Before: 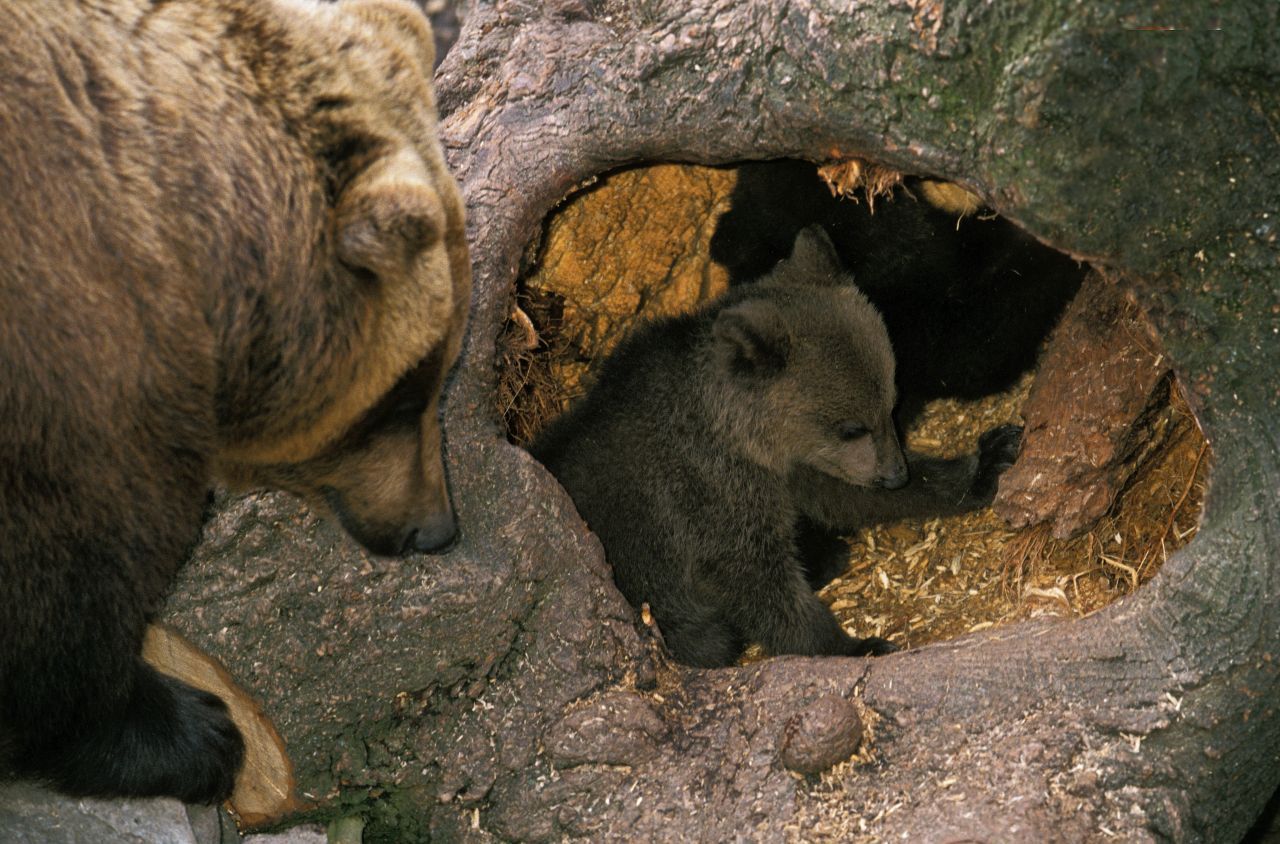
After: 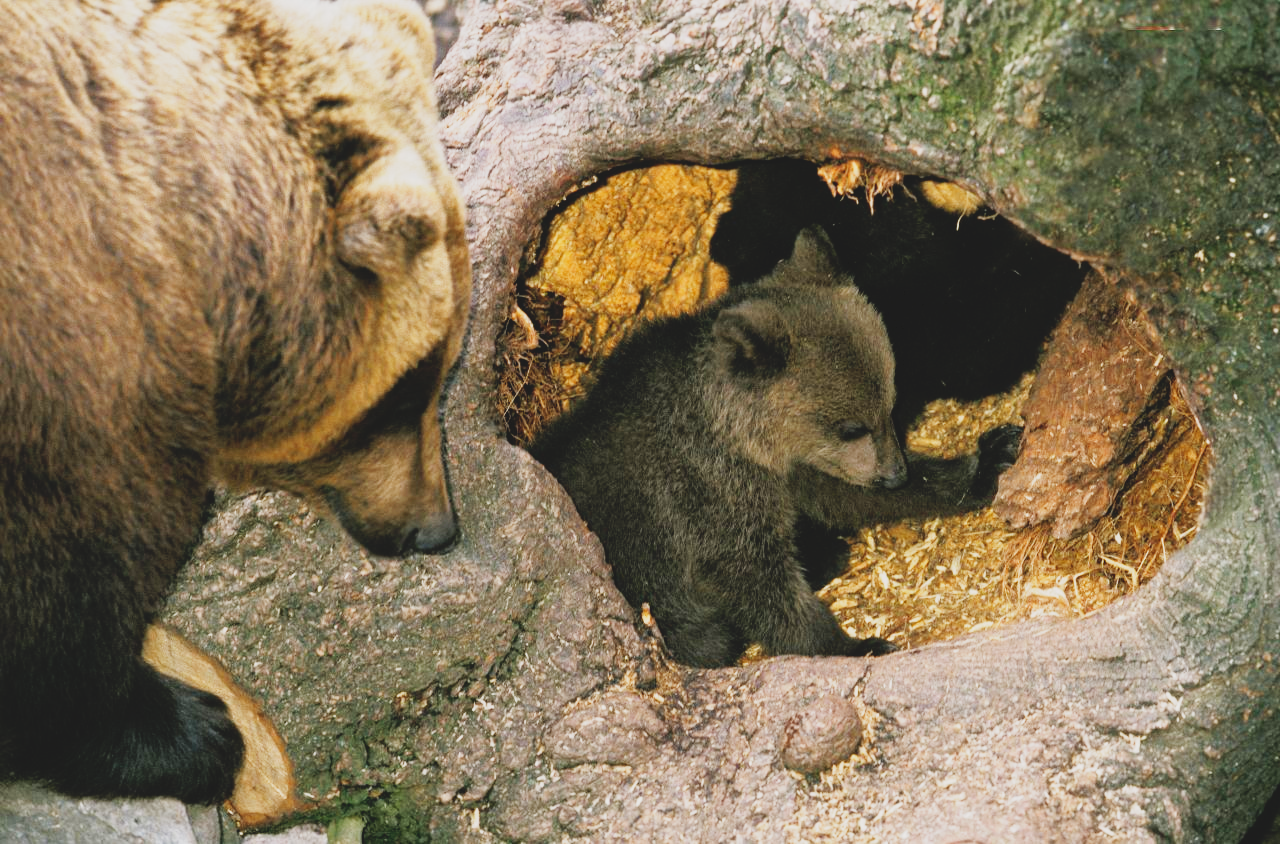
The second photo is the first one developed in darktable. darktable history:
base curve: curves: ch0 [(0, 0) (0, 0.001) (0.001, 0.001) (0.004, 0.002) (0.007, 0.004) (0.015, 0.013) (0.033, 0.045) (0.052, 0.096) (0.075, 0.17) (0.099, 0.241) (0.163, 0.42) (0.219, 0.55) (0.259, 0.616) (0.327, 0.722) (0.365, 0.765) (0.522, 0.873) (0.547, 0.881) (0.689, 0.919) (0.826, 0.952) (1, 1)], preserve colors none
contrast brightness saturation: contrast -0.165, brightness 0.042, saturation -0.134
